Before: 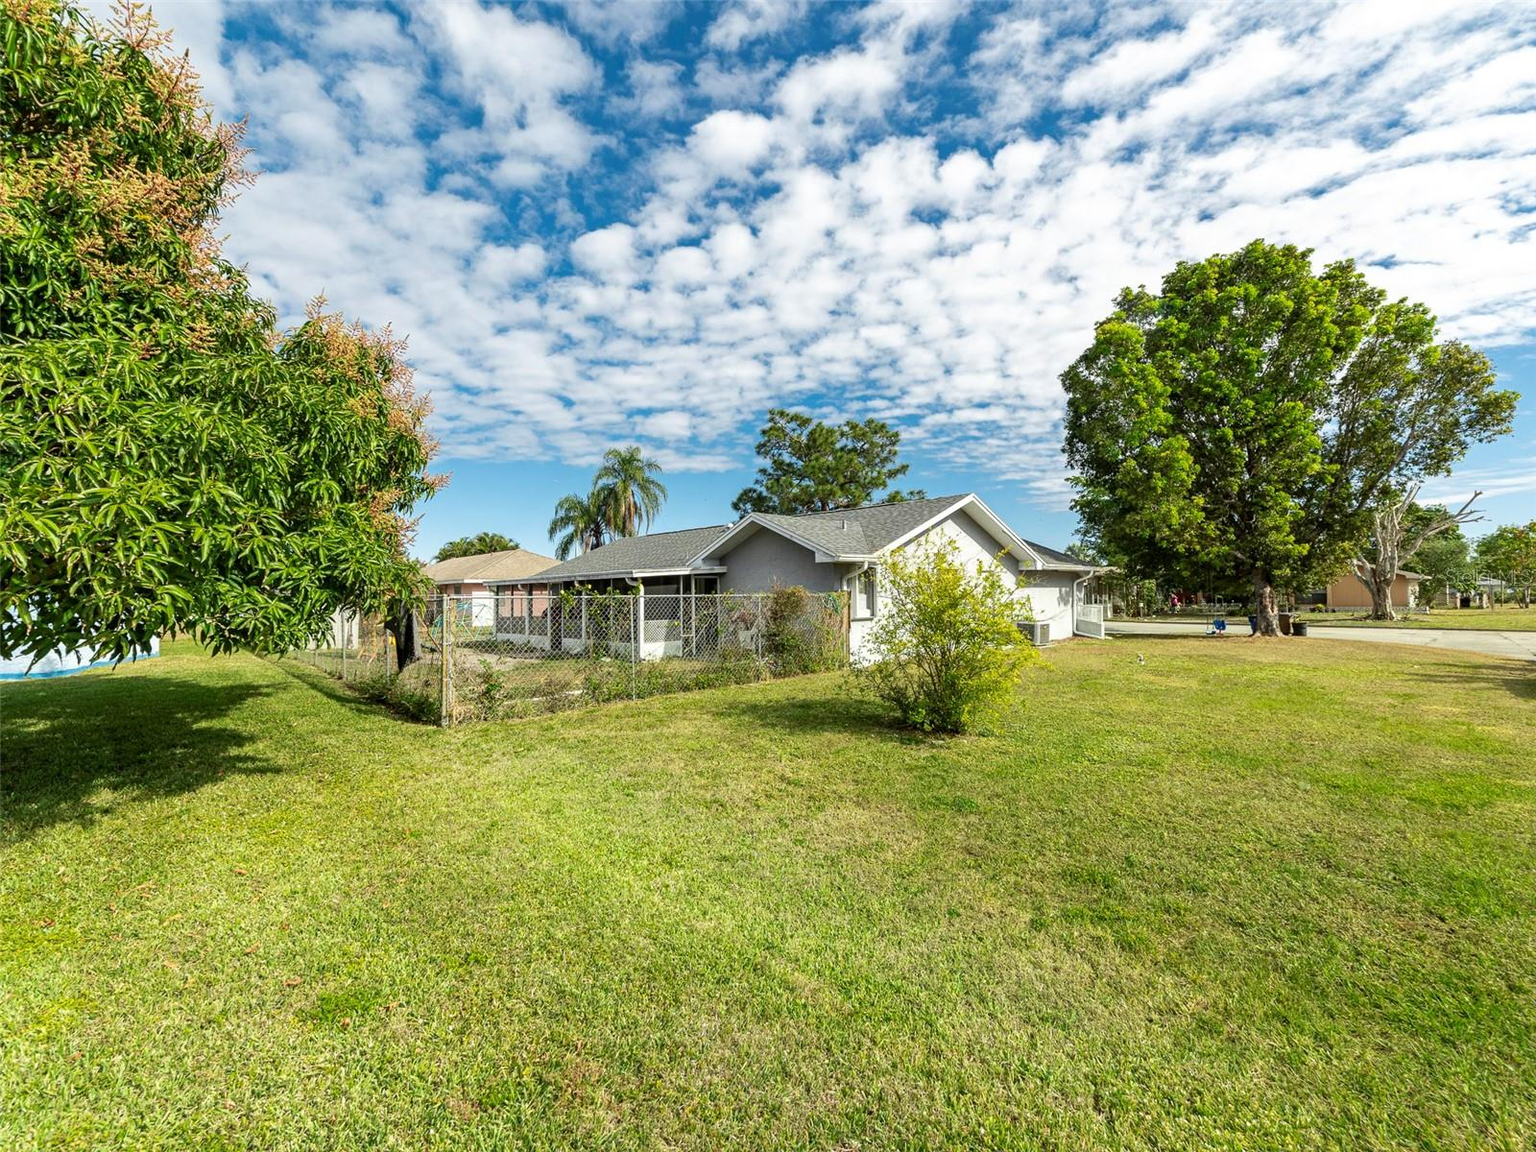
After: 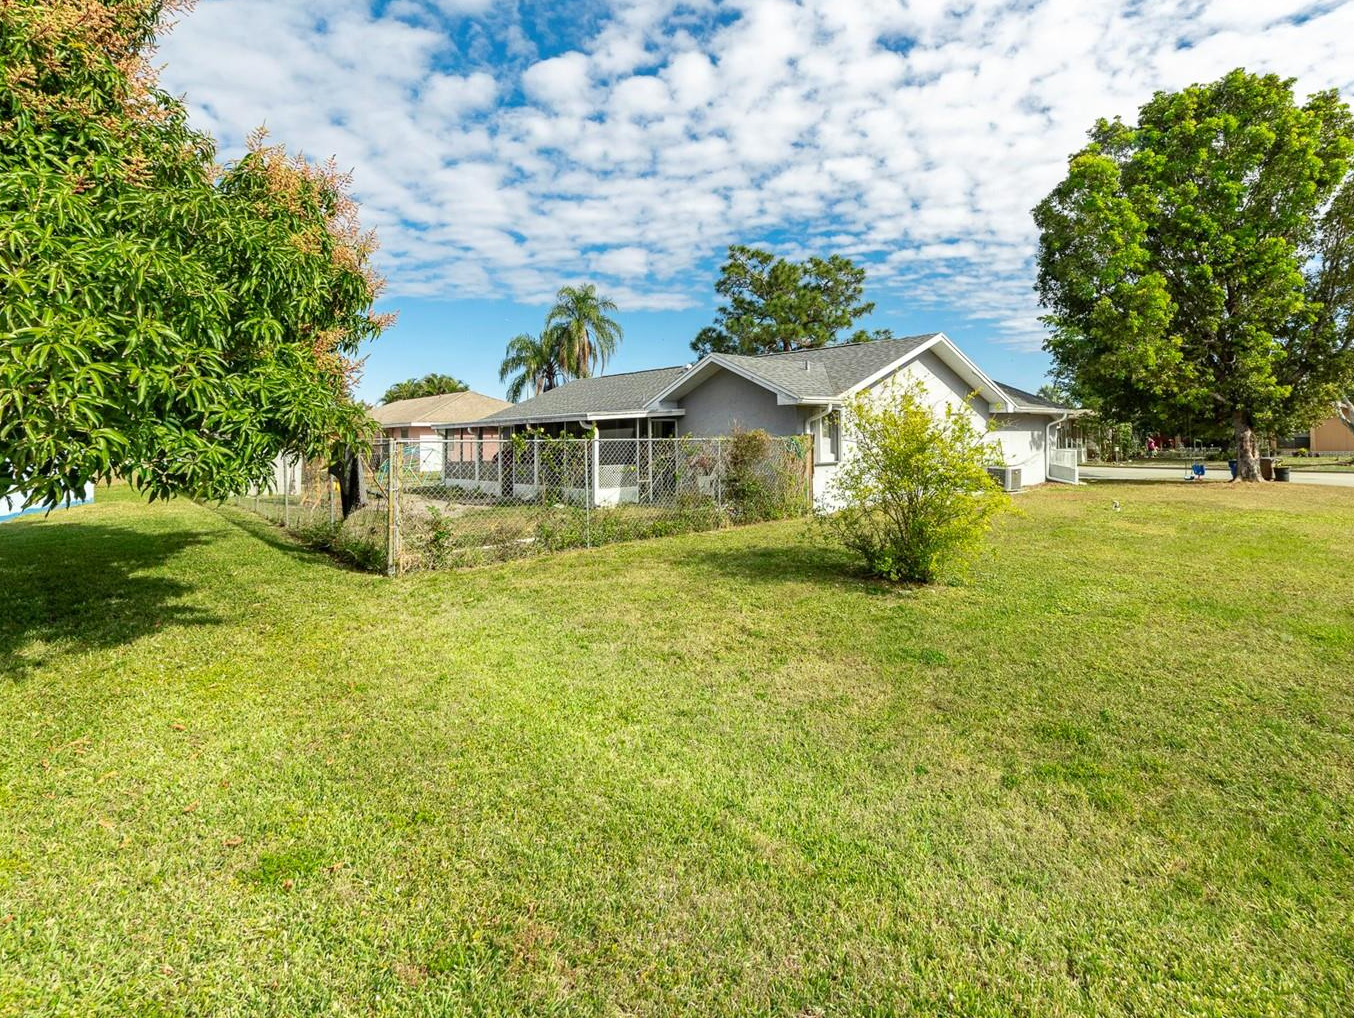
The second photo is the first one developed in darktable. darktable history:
crop and rotate: left 4.602%, top 15.098%, right 10.713%
levels: levels [0, 0.478, 1]
tone equalizer: smoothing diameter 24.81%, edges refinement/feathering 6.18, preserve details guided filter
